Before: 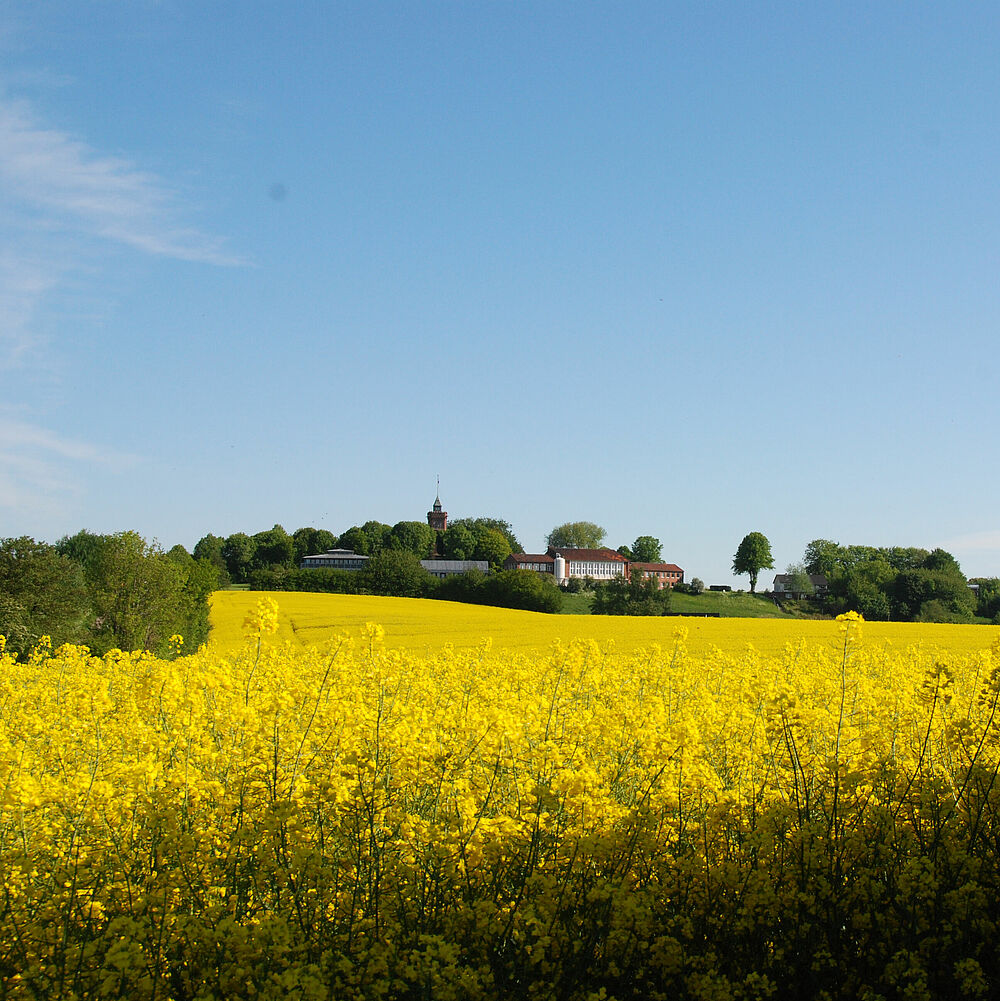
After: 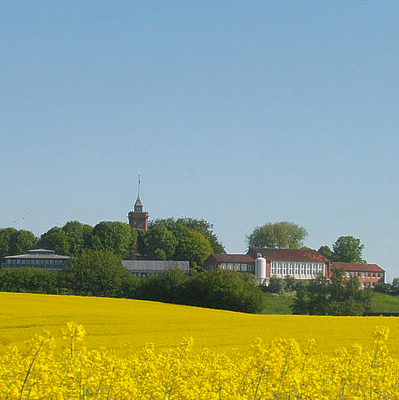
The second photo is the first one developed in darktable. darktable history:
crop: left 30%, top 30%, right 30%, bottom 30%
shadows and highlights: on, module defaults
haze removal: strength -0.1, adaptive false
